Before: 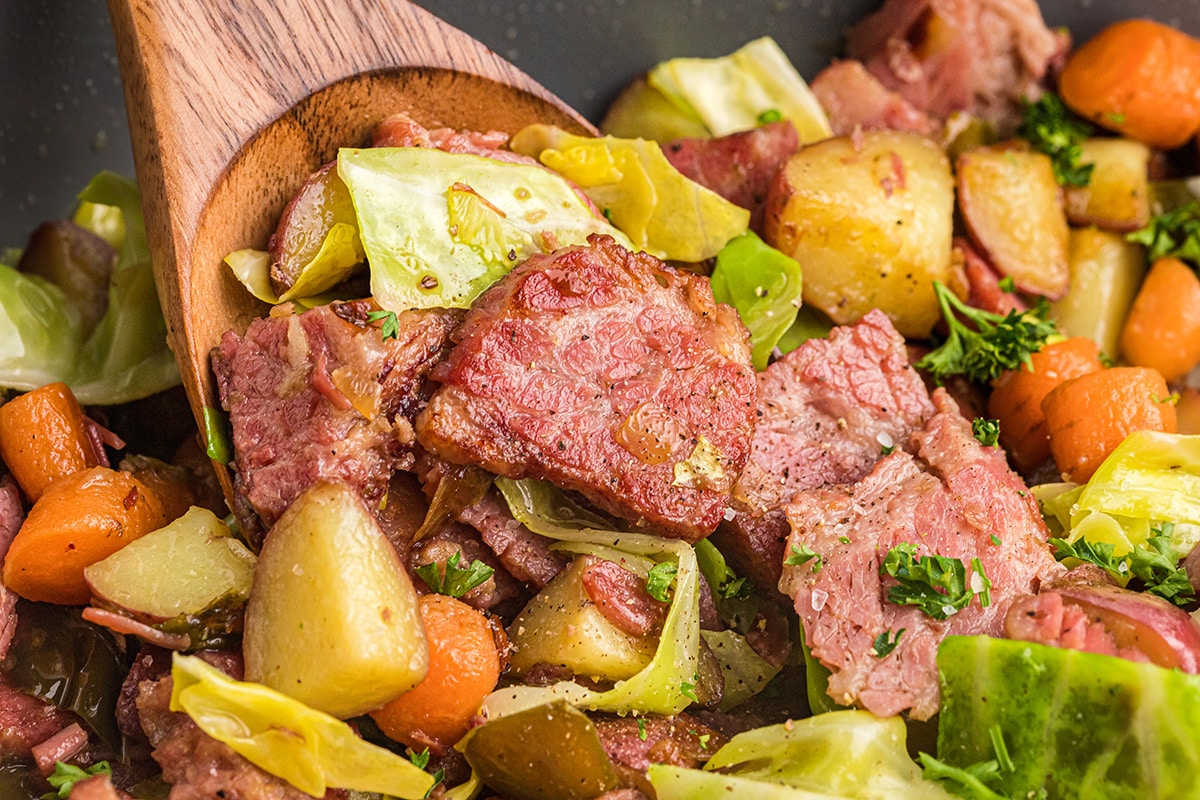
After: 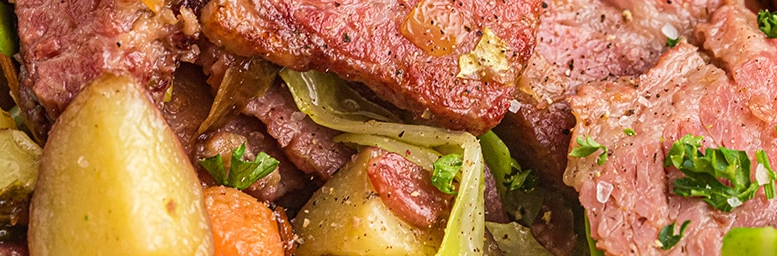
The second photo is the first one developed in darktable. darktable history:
crop: left 17.978%, top 51.078%, right 17.189%, bottom 16.834%
